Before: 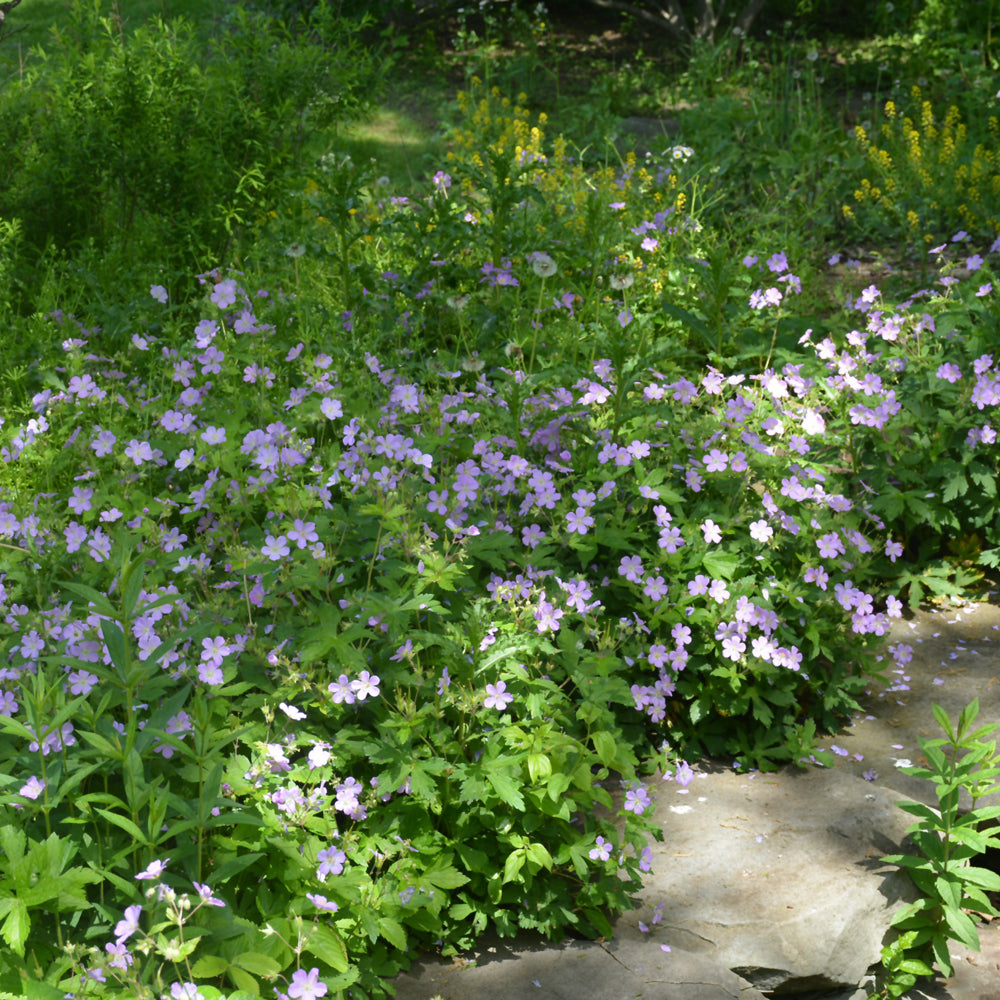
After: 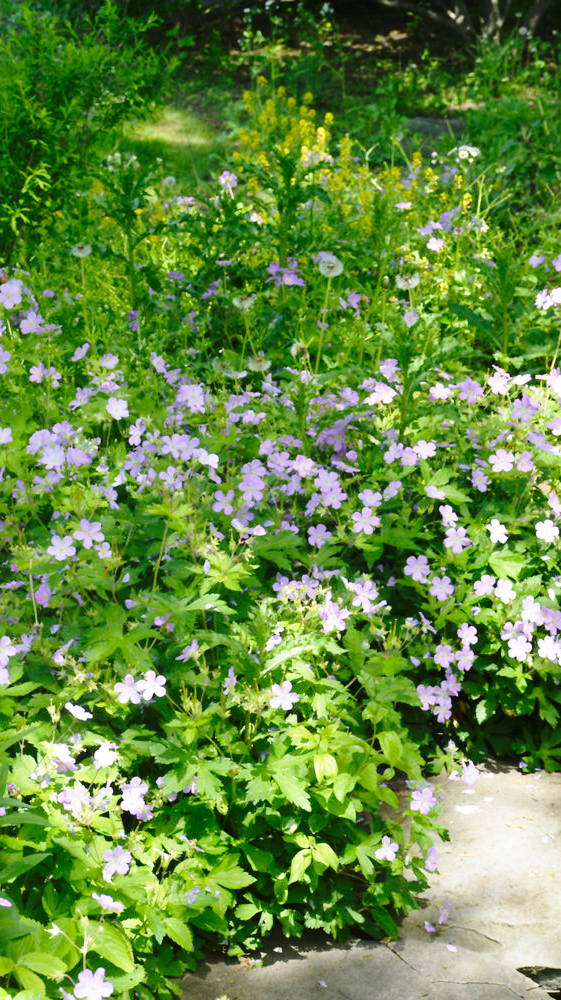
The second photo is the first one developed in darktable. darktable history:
crop: left 21.434%, right 22.405%
base curve: curves: ch0 [(0, 0) (0.028, 0.03) (0.121, 0.232) (0.46, 0.748) (0.859, 0.968) (1, 1)], preserve colors none
